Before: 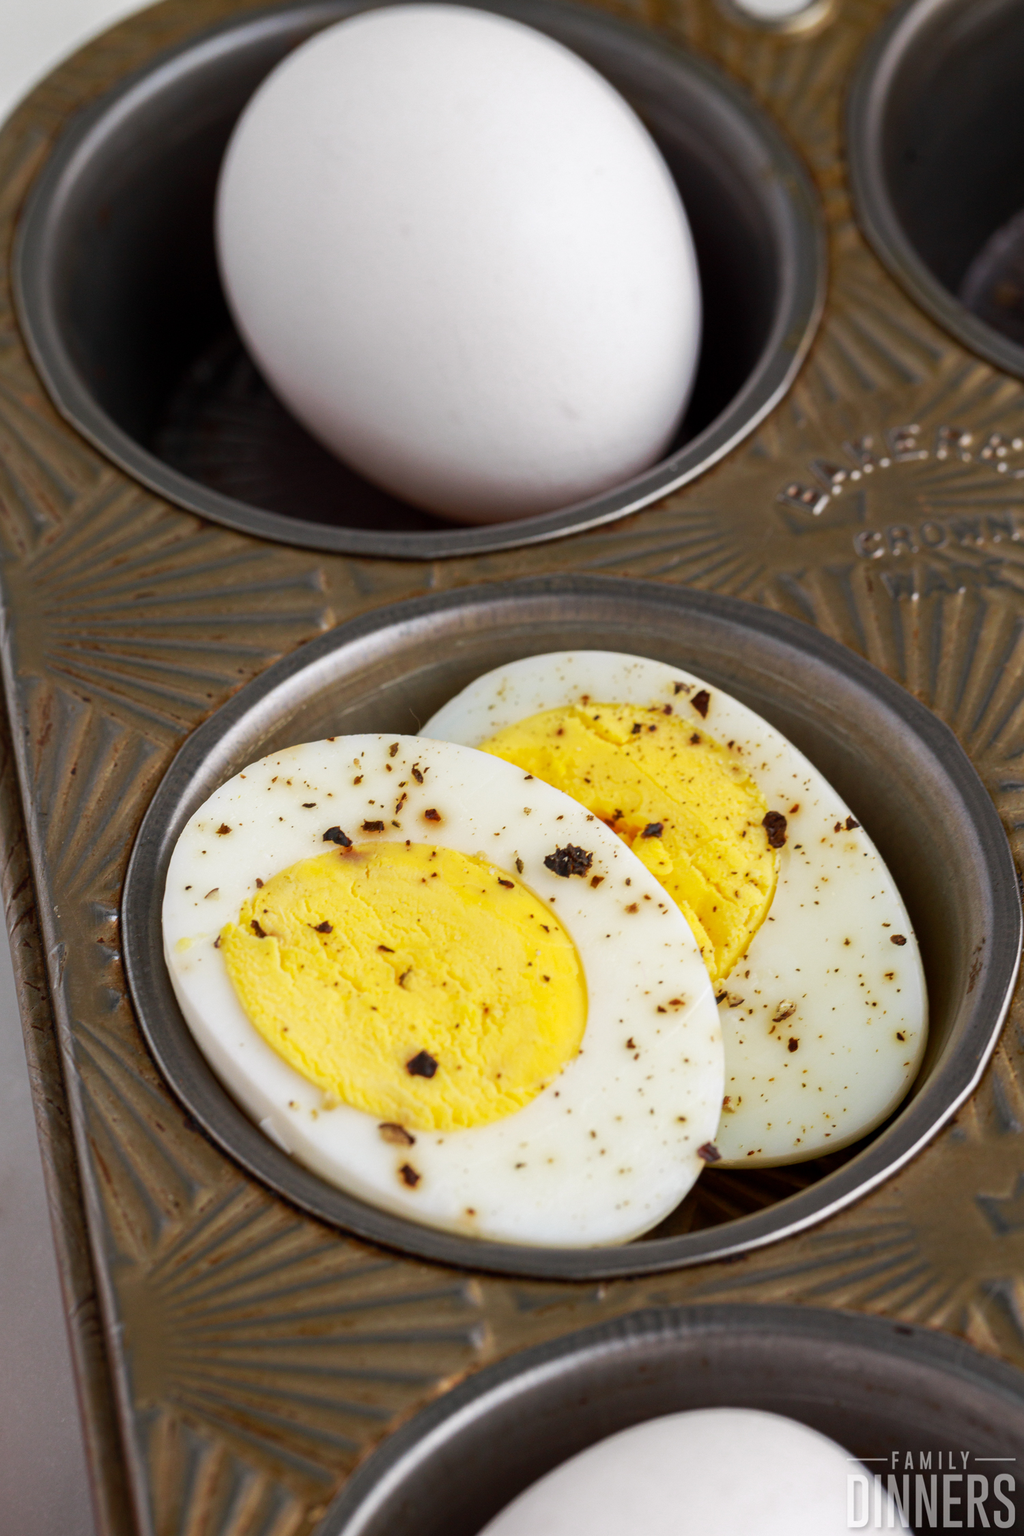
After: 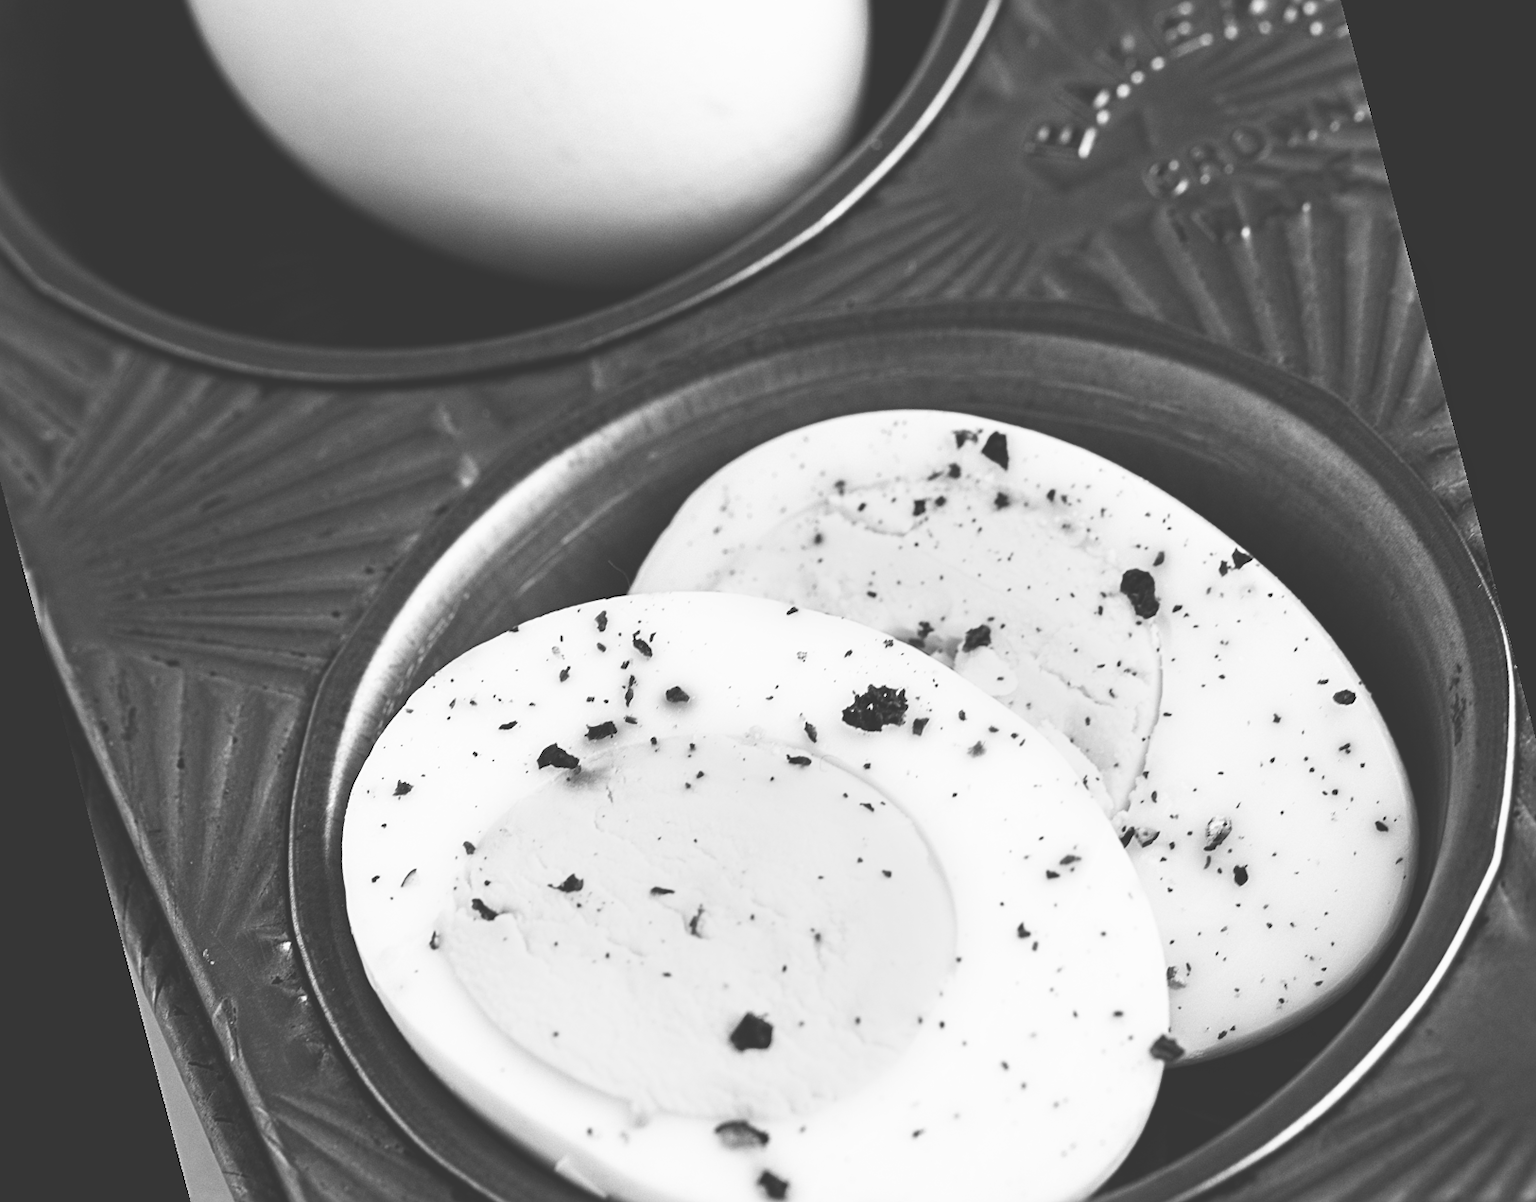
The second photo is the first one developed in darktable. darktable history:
monochrome: a 1.94, b -0.638
rotate and perspective: rotation -14.8°, crop left 0.1, crop right 0.903, crop top 0.25, crop bottom 0.748
base curve: curves: ch0 [(0, 0.036) (0.007, 0.037) (0.604, 0.887) (1, 1)], preserve colors none
tone equalizer: on, module defaults
sharpen: radius 2.167, amount 0.381, threshold 0
